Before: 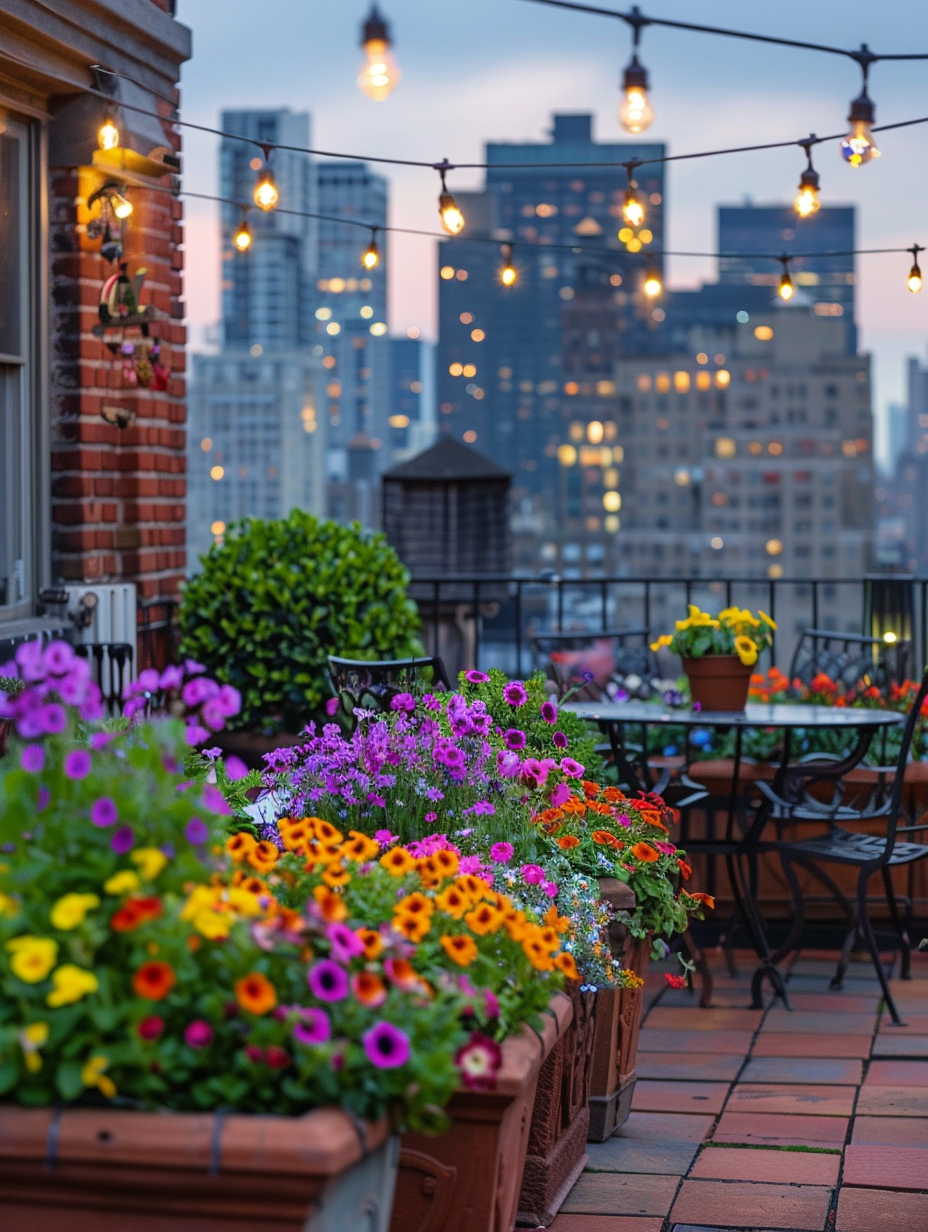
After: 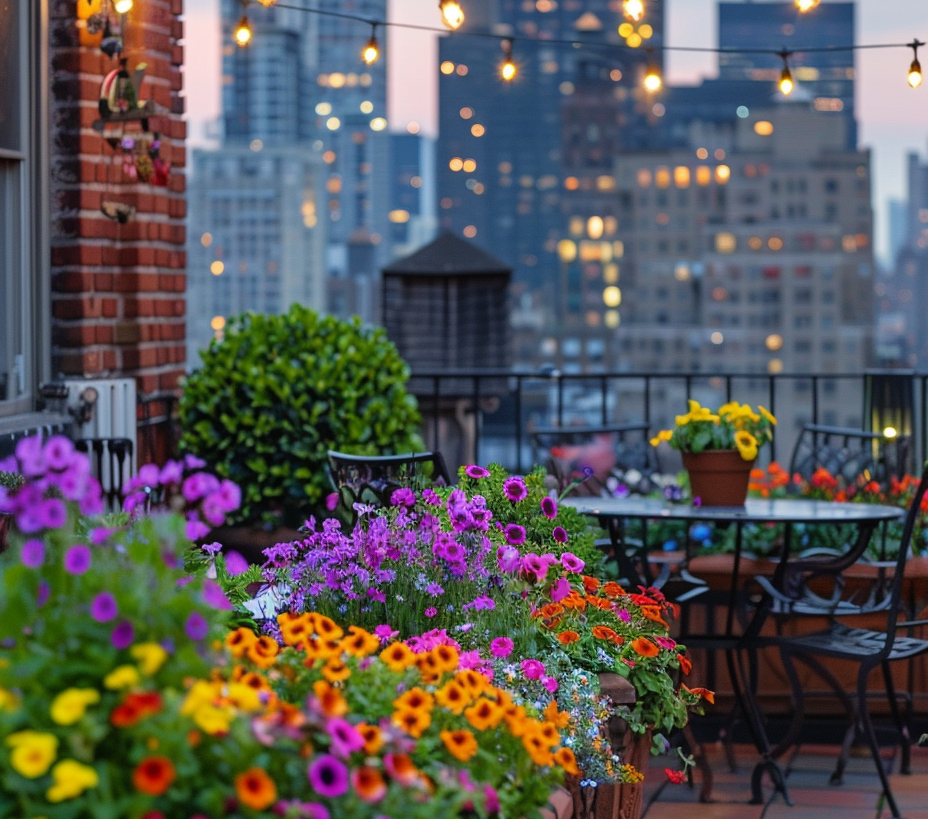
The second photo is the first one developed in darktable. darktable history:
crop: top 16.683%, bottom 16.768%
